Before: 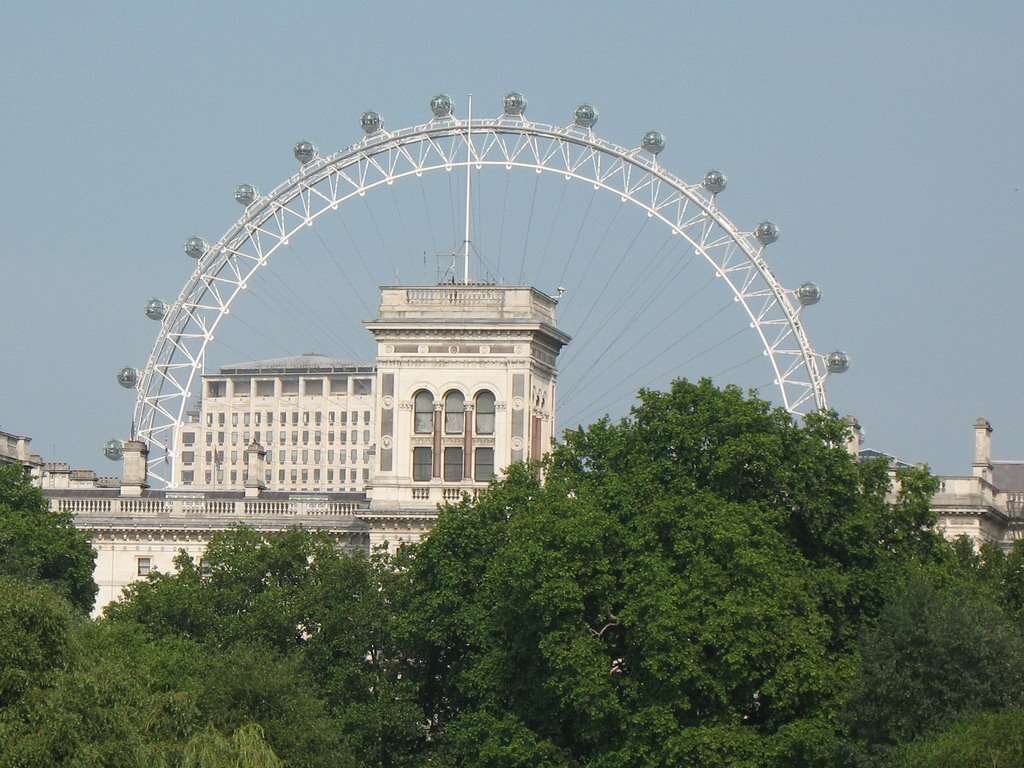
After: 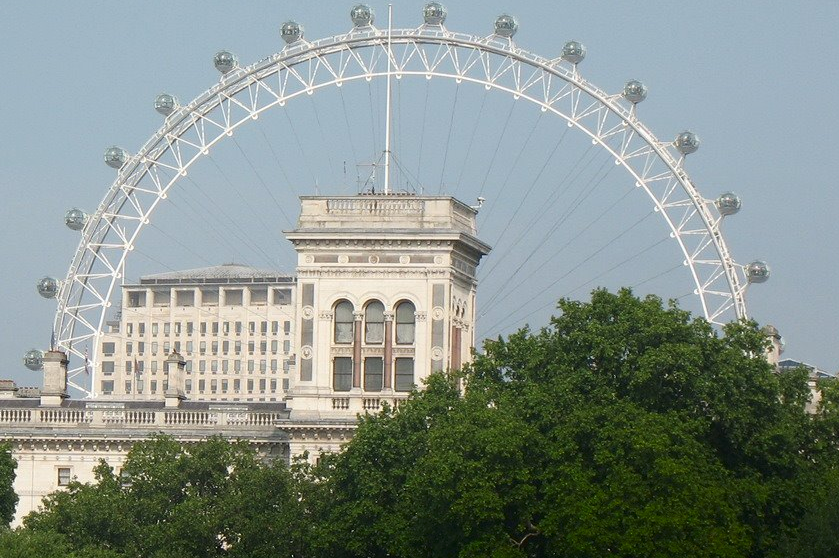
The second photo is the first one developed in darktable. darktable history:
crop: left 7.856%, top 11.836%, right 10.12%, bottom 15.387%
shadows and highlights: shadows -70, highlights 35, soften with gaussian
